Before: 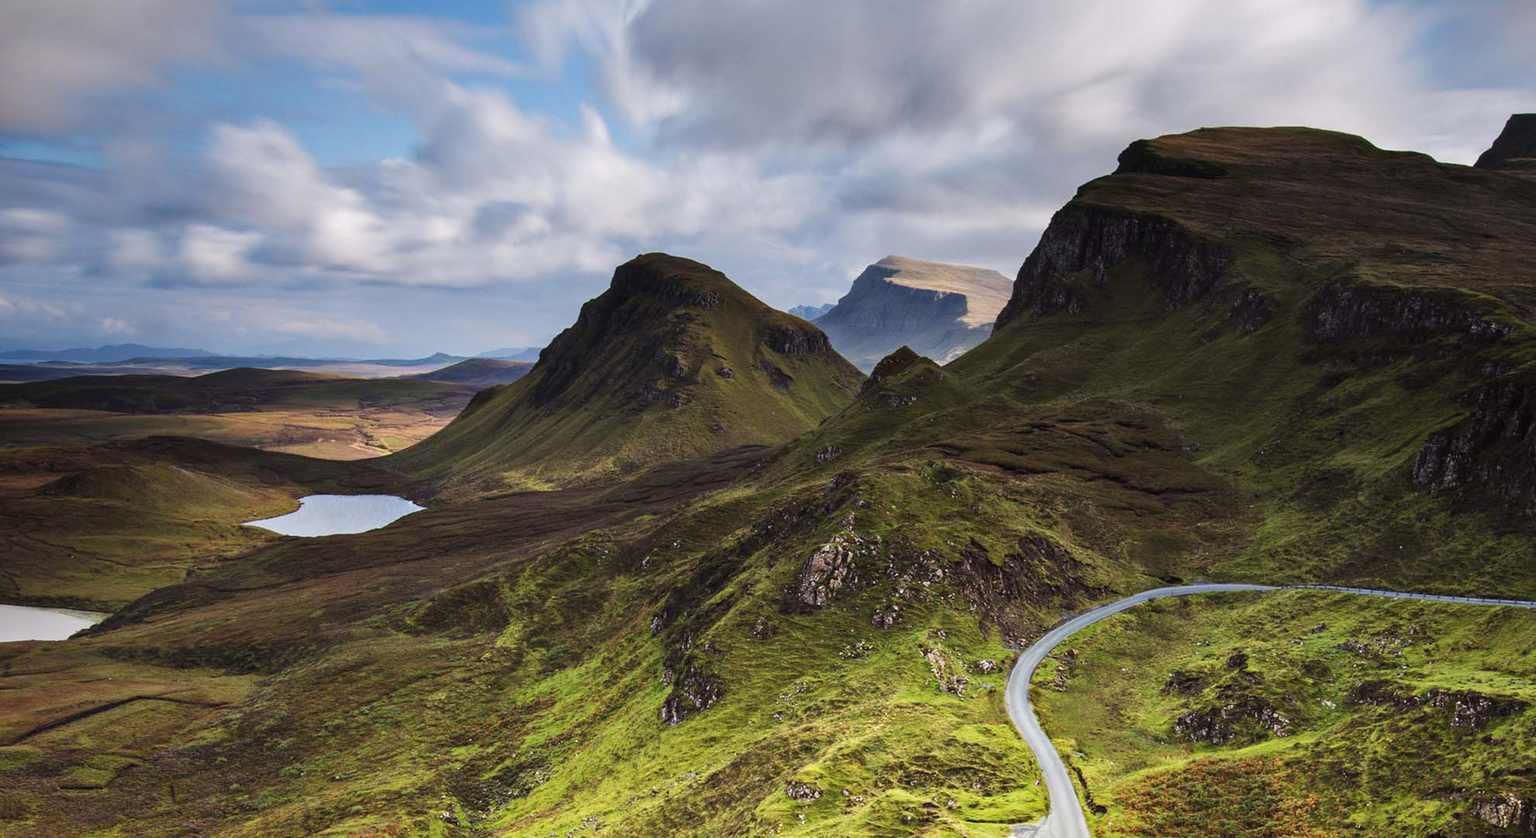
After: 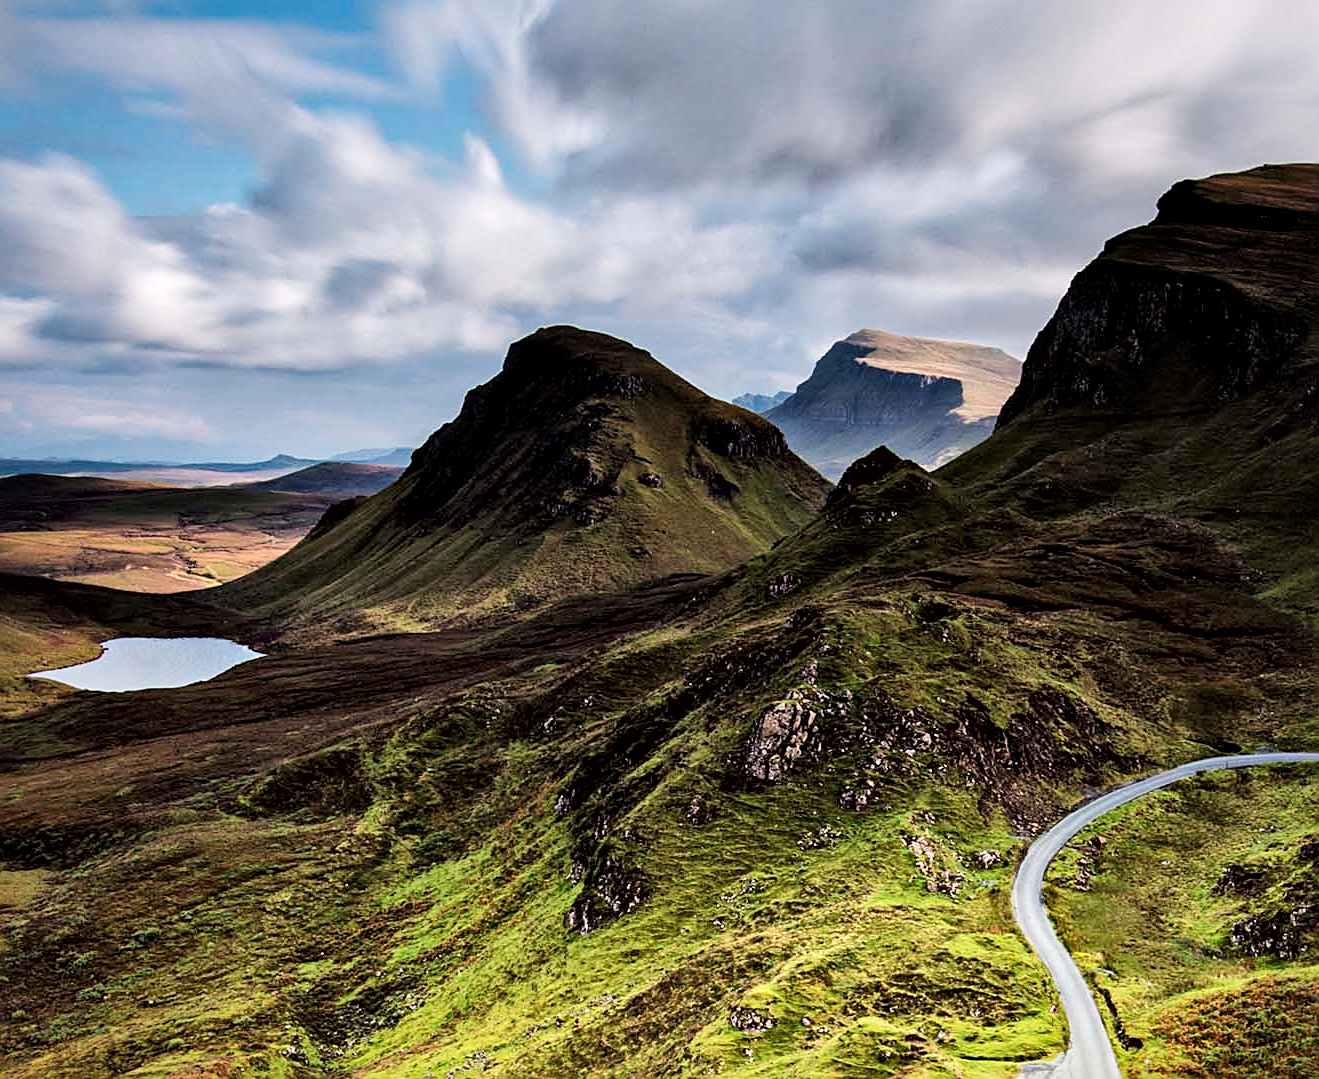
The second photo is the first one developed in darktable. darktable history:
crop and rotate: left 14.385%, right 18.948%
filmic rgb: black relative exposure -8.07 EV, white relative exposure 3 EV, hardness 5.35, contrast 1.25
sharpen: on, module defaults
local contrast: mode bilateral grid, contrast 25, coarseness 47, detail 151%, midtone range 0.2
